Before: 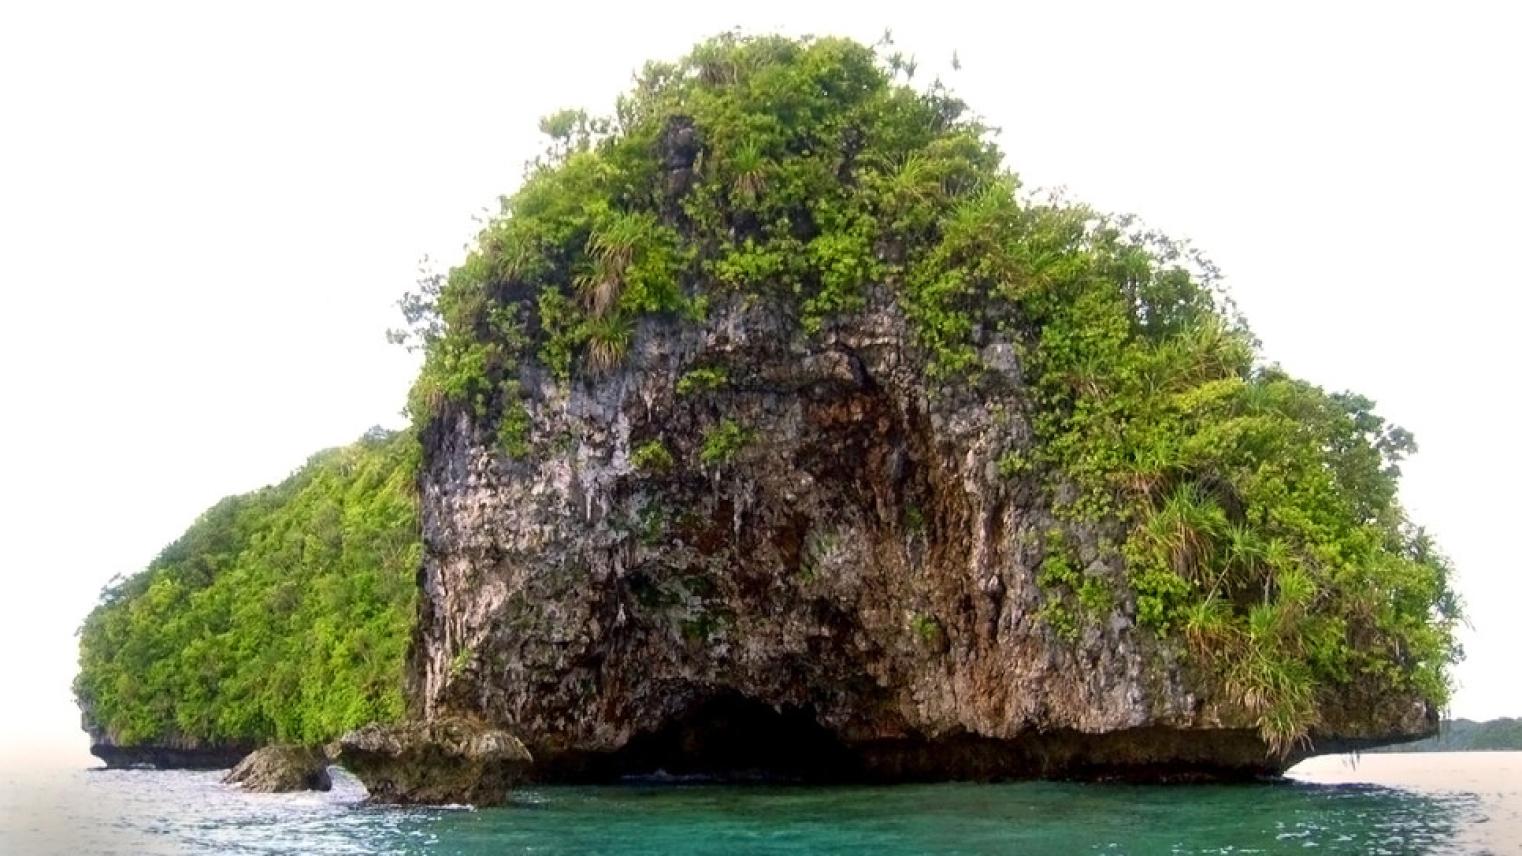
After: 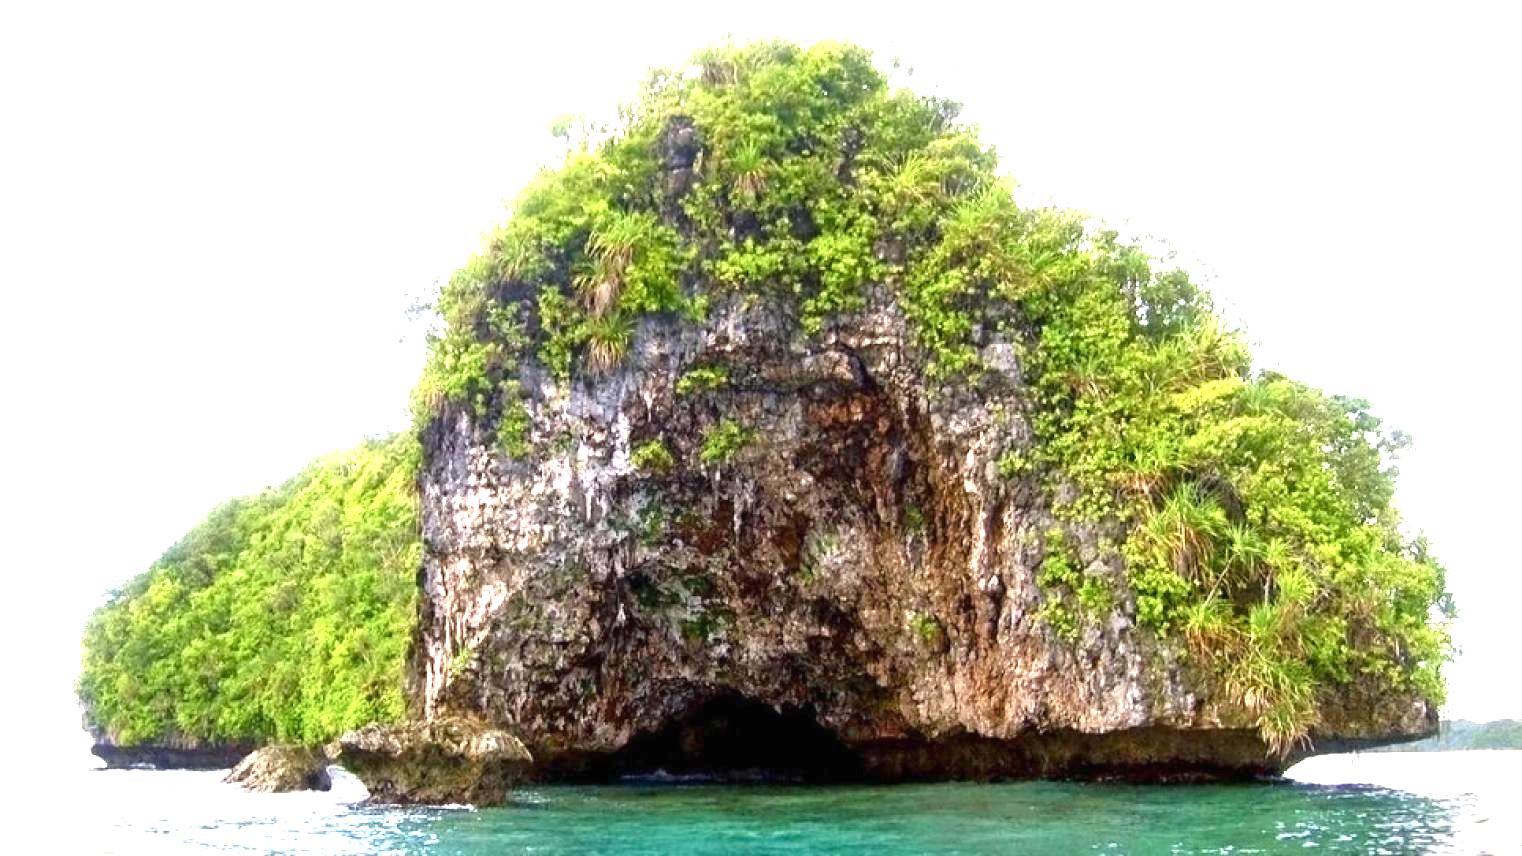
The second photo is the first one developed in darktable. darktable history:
exposure: black level correction 0, exposure 1.389 EV, compensate exposure bias true, compensate highlight preservation false
color balance rgb: perceptual saturation grading › global saturation -2.074%, perceptual saturation grading › highlights -7.557%, perceptual saturation grading › mid-tones 7.473%, perceptual saturation grading › shadows 4.475%, global vibrance 14.561%
